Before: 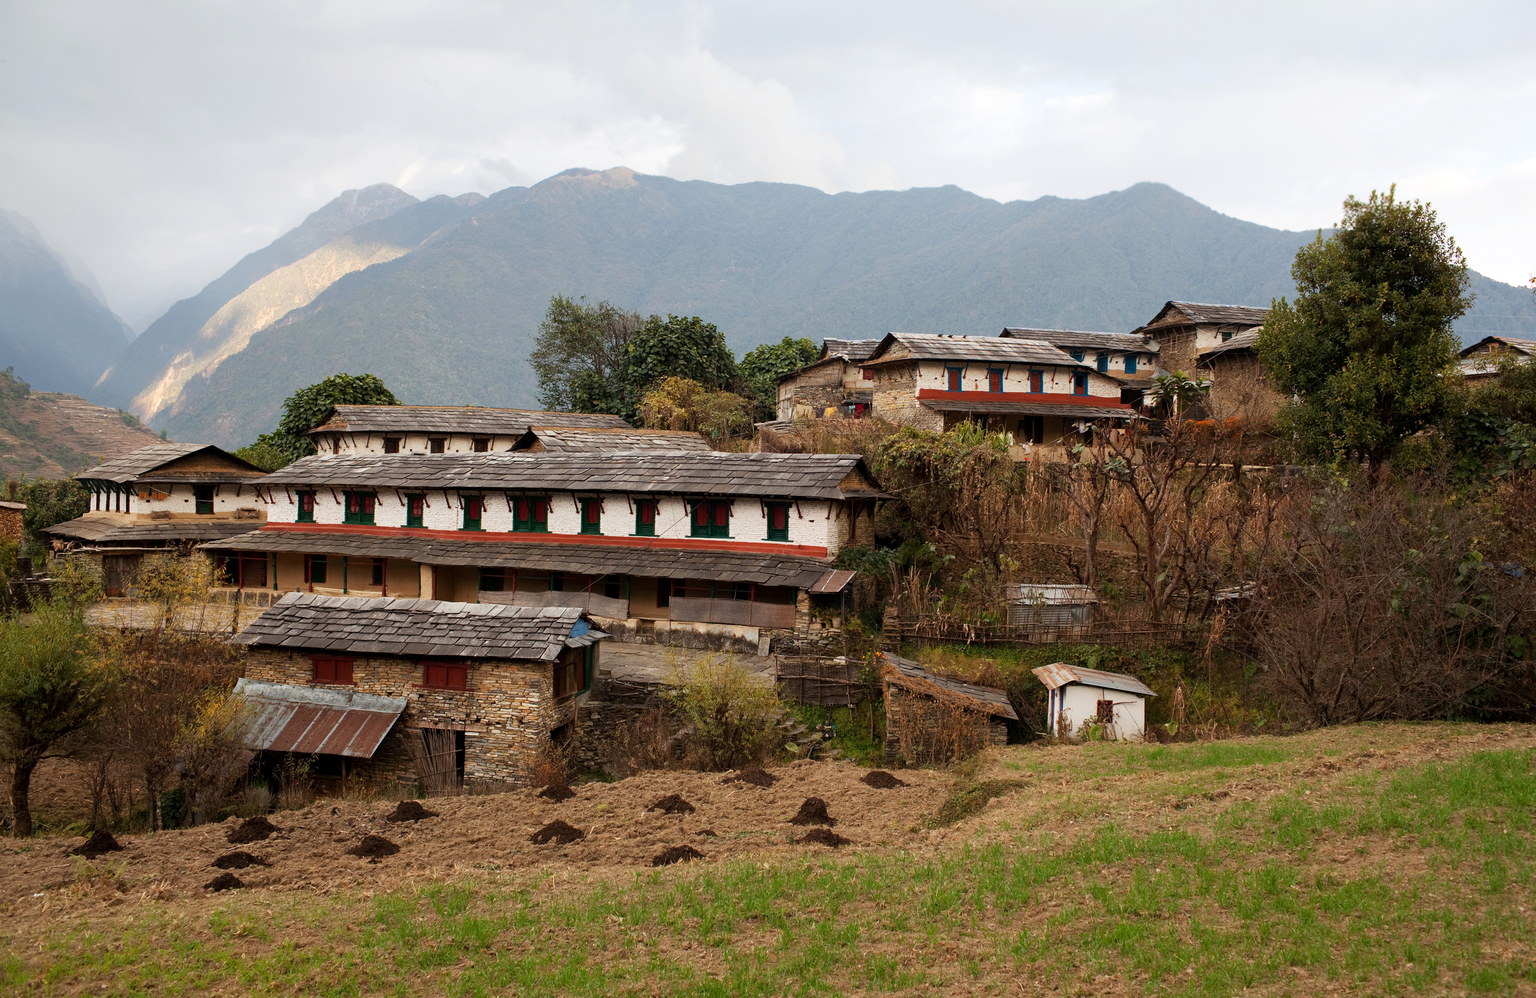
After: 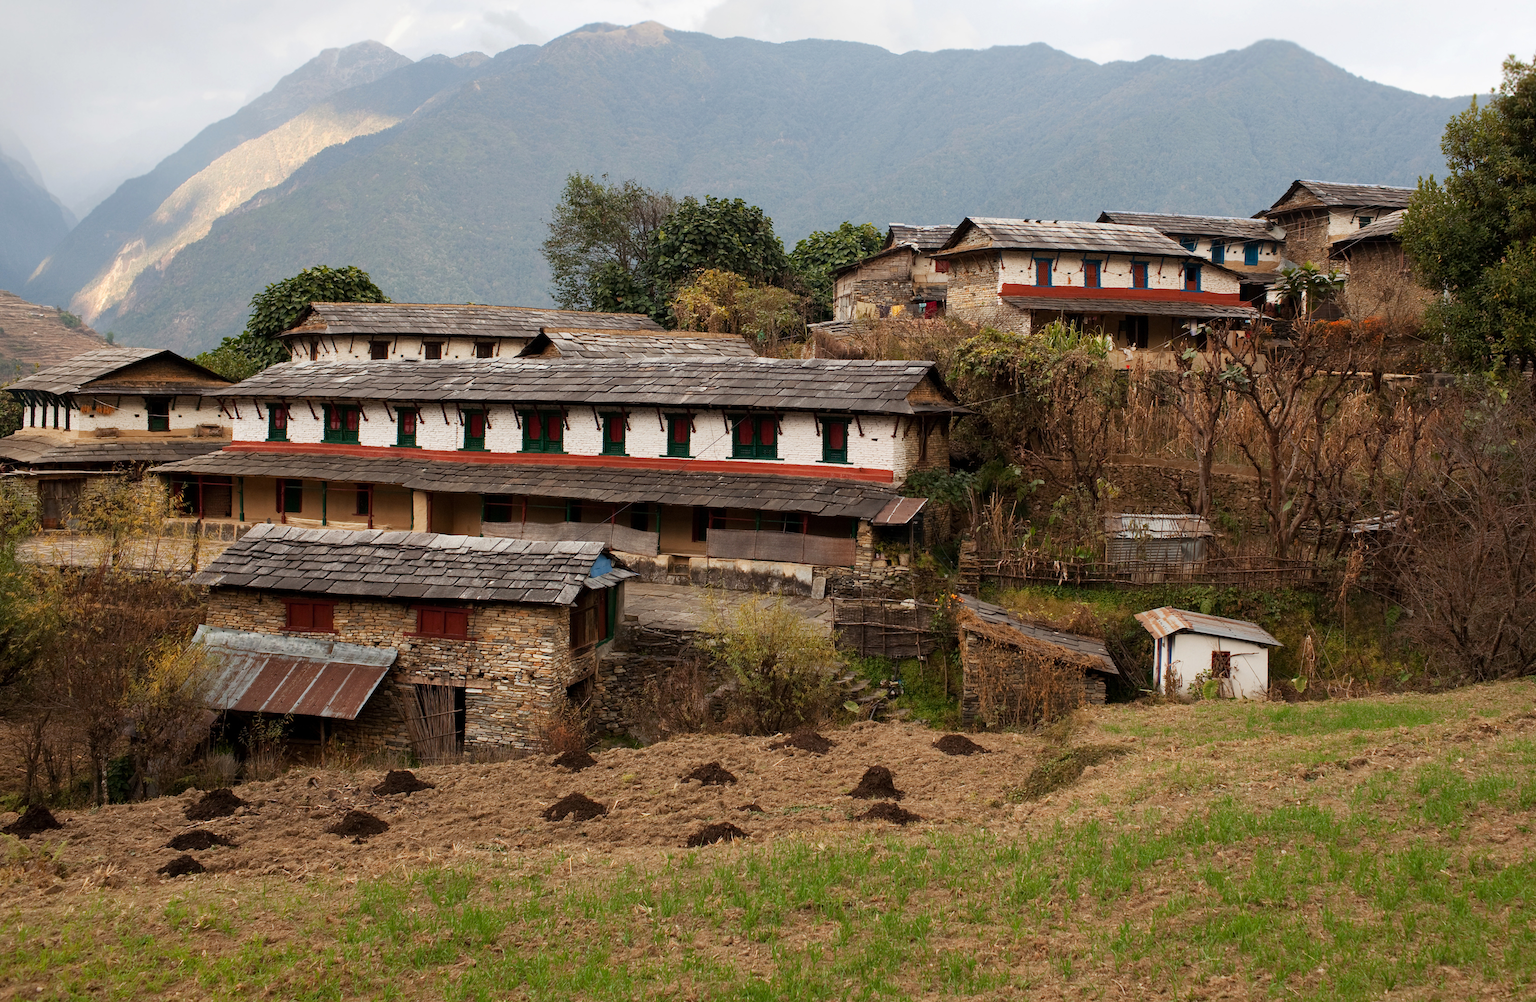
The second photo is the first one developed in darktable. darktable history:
crop and rotate: left 4.607%, top 14.939%, right 10.662%
